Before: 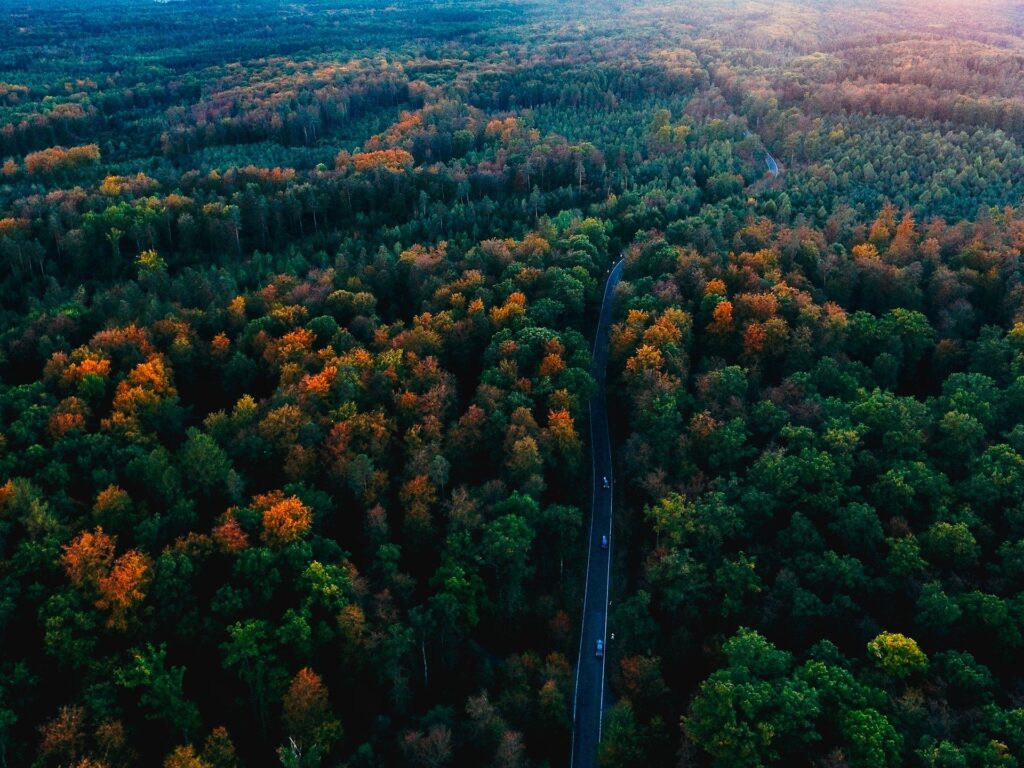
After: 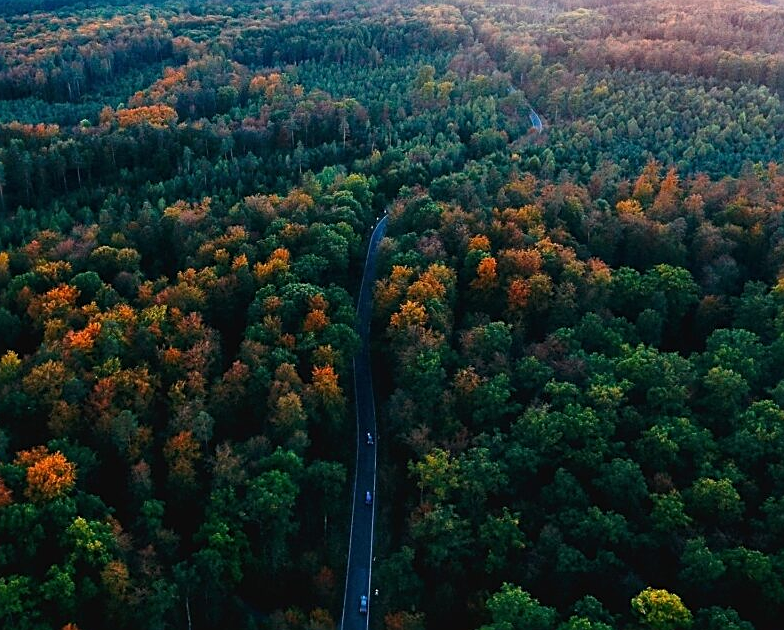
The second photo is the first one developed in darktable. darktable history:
crop: left 23.095%, top 5.827%, bottom 11.854%
sharpen: on, module defaults
